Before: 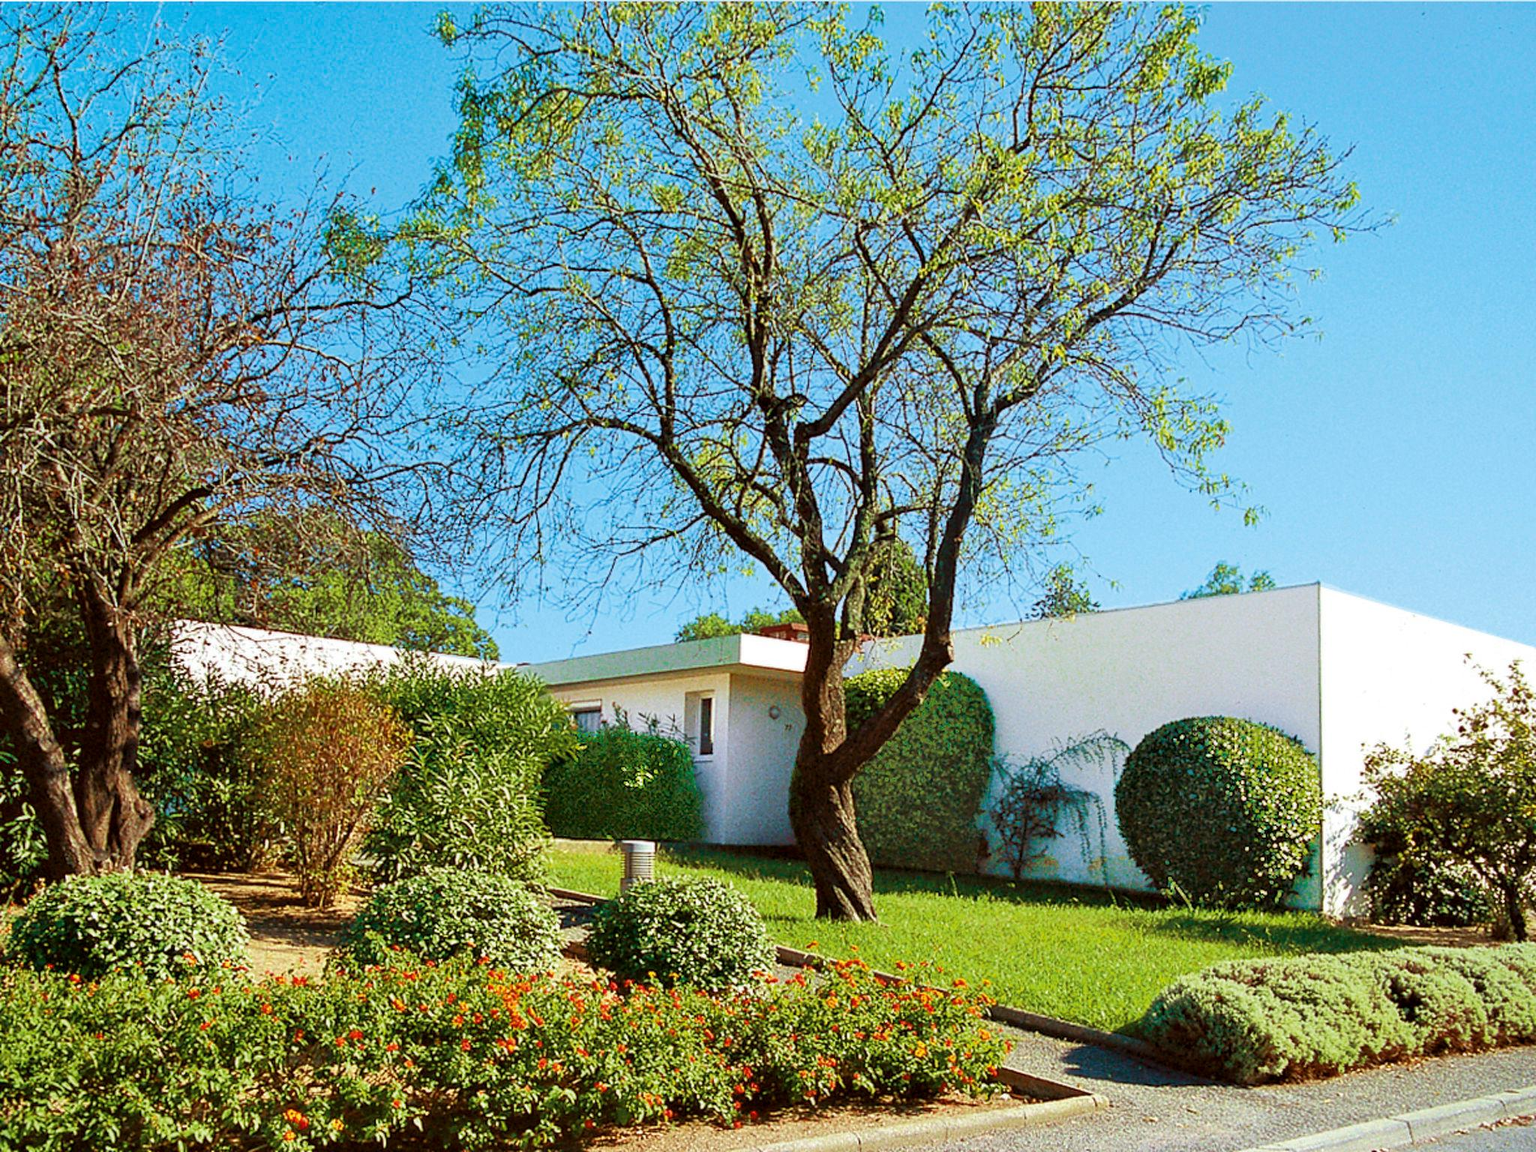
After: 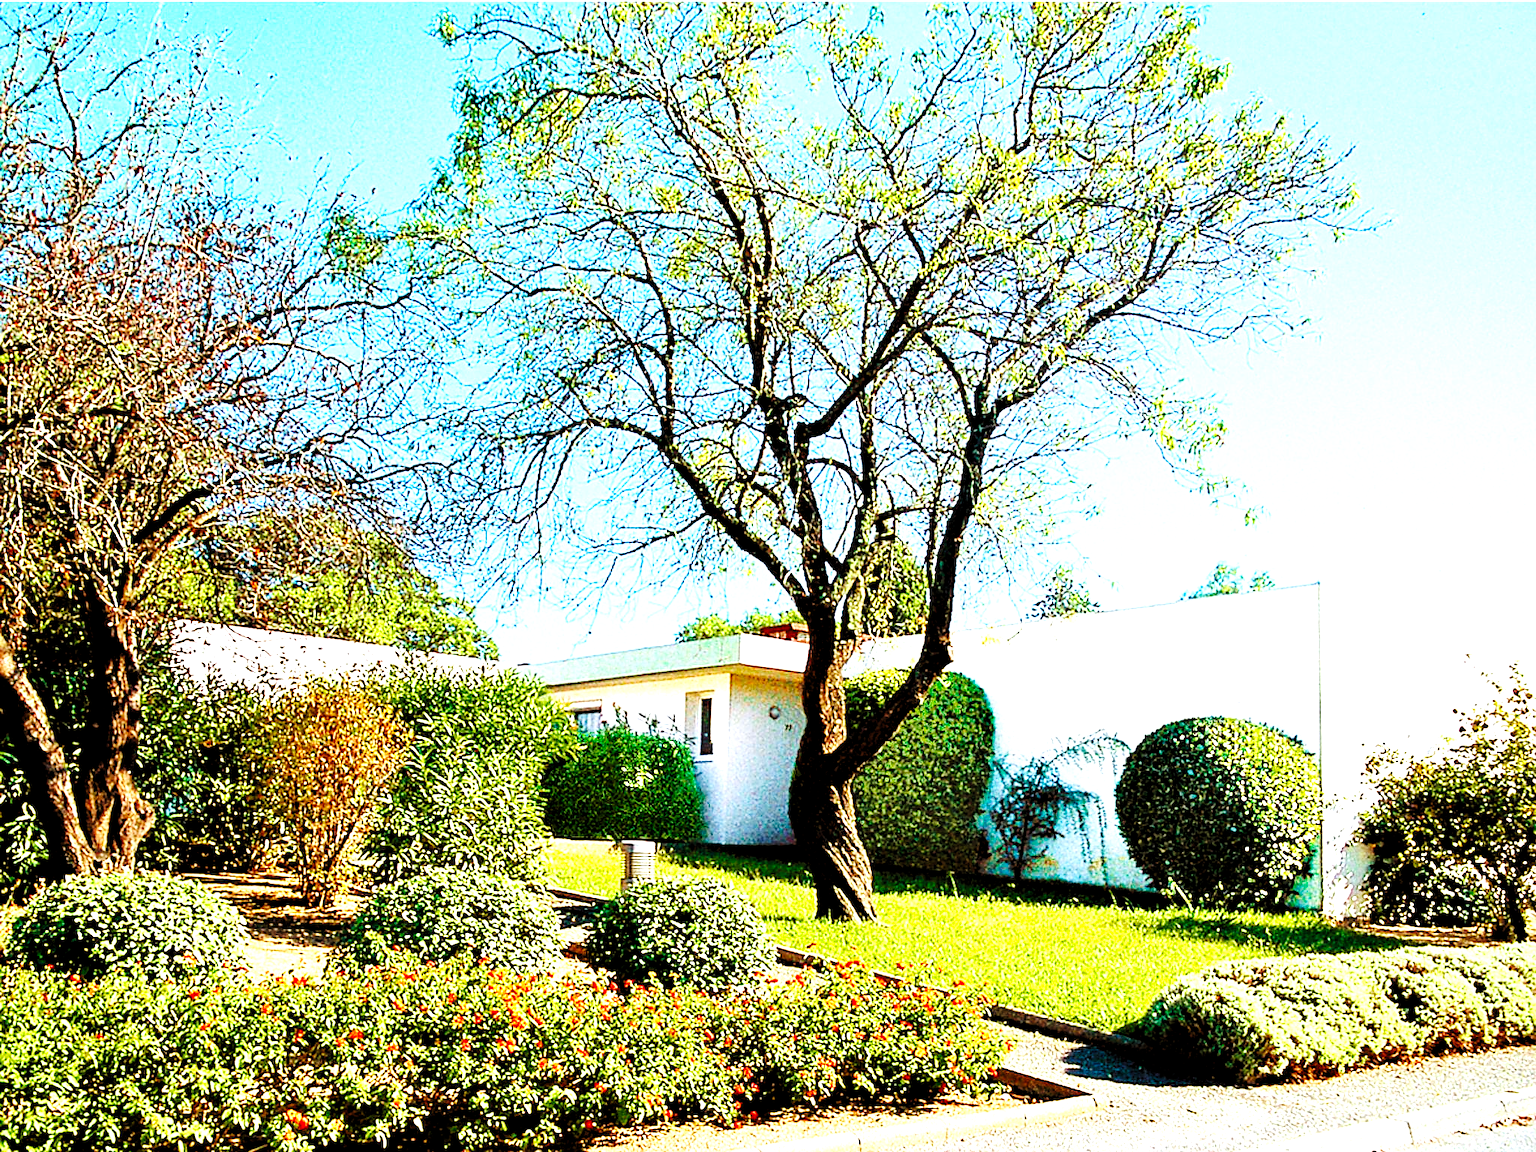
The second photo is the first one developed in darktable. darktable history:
base curve: curves: ch0 [(0, 0) (0, 0) (0.002, 0.001) (0.008, 0.003) (0.019, 0.011) (0.037, 0.037) (0.064, 0.11) (0.102, 0.232) (0.152, 0.379) (0.216, 0.524) (0.296, 0.665) (0.394, 0.789) (0.512, 0.881) (0.651, 0.945) (0.813, 0.986) (1, 1)], preserve colors none
sharpen: on, module defaults
levels: levels [0.055, 0.477, 0.9]
